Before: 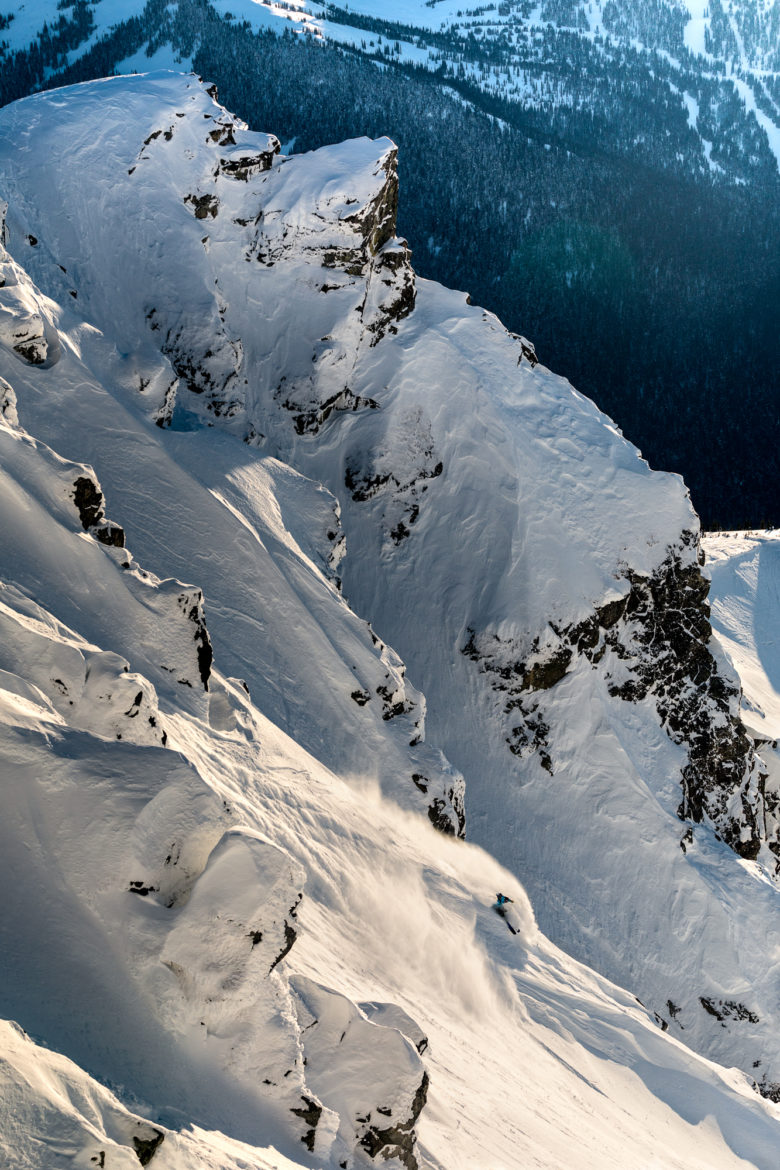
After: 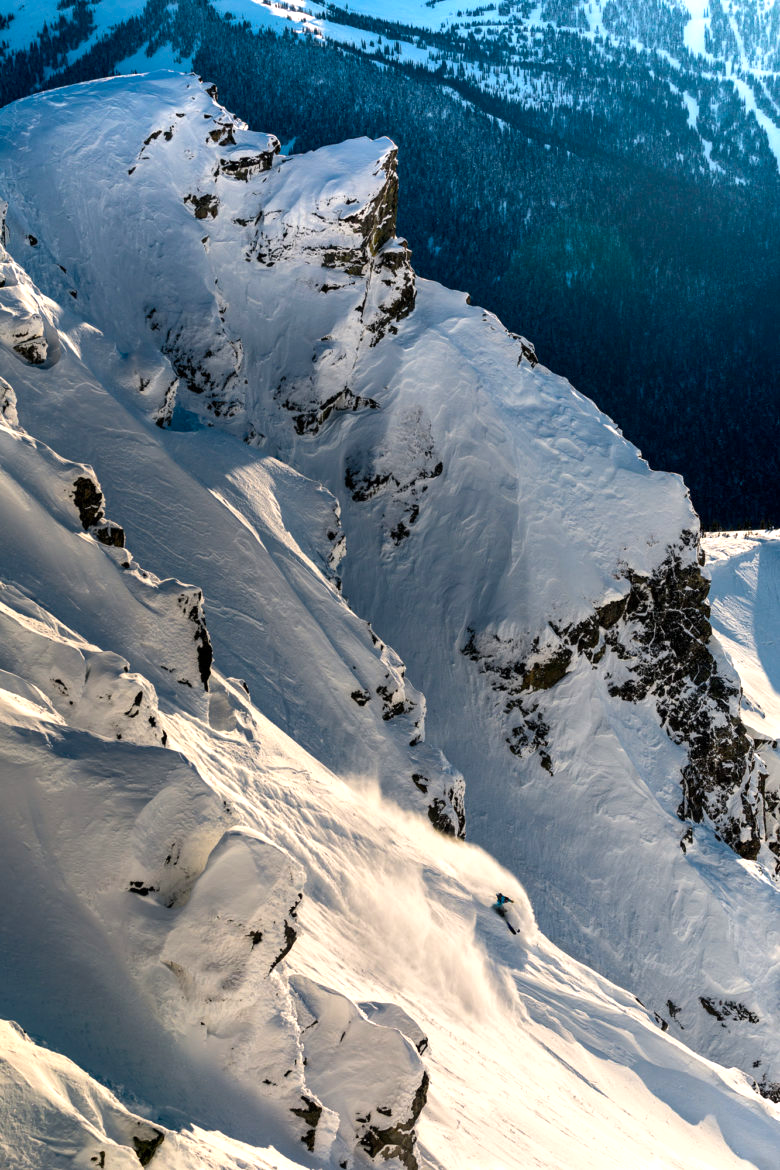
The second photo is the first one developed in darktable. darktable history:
color balance rgb: highlights gain › chroma 0.175%, highlights gain › hue 332°, perceptual saturation grading › global saturation 30.575%, perceptual brilliance grading › global brilliance 11.355%, contrast 5.394%
tone equalizer: -8 EV 0.272 EV, -7 EV 0.378 EV, -6 EV 0.378 EV, -5 EV 0.252 EV, -3 EV -0.275 EV, -2 EV -0.393 EV, -1 EV -0.419 EV, +0 EV -0.22 EV
